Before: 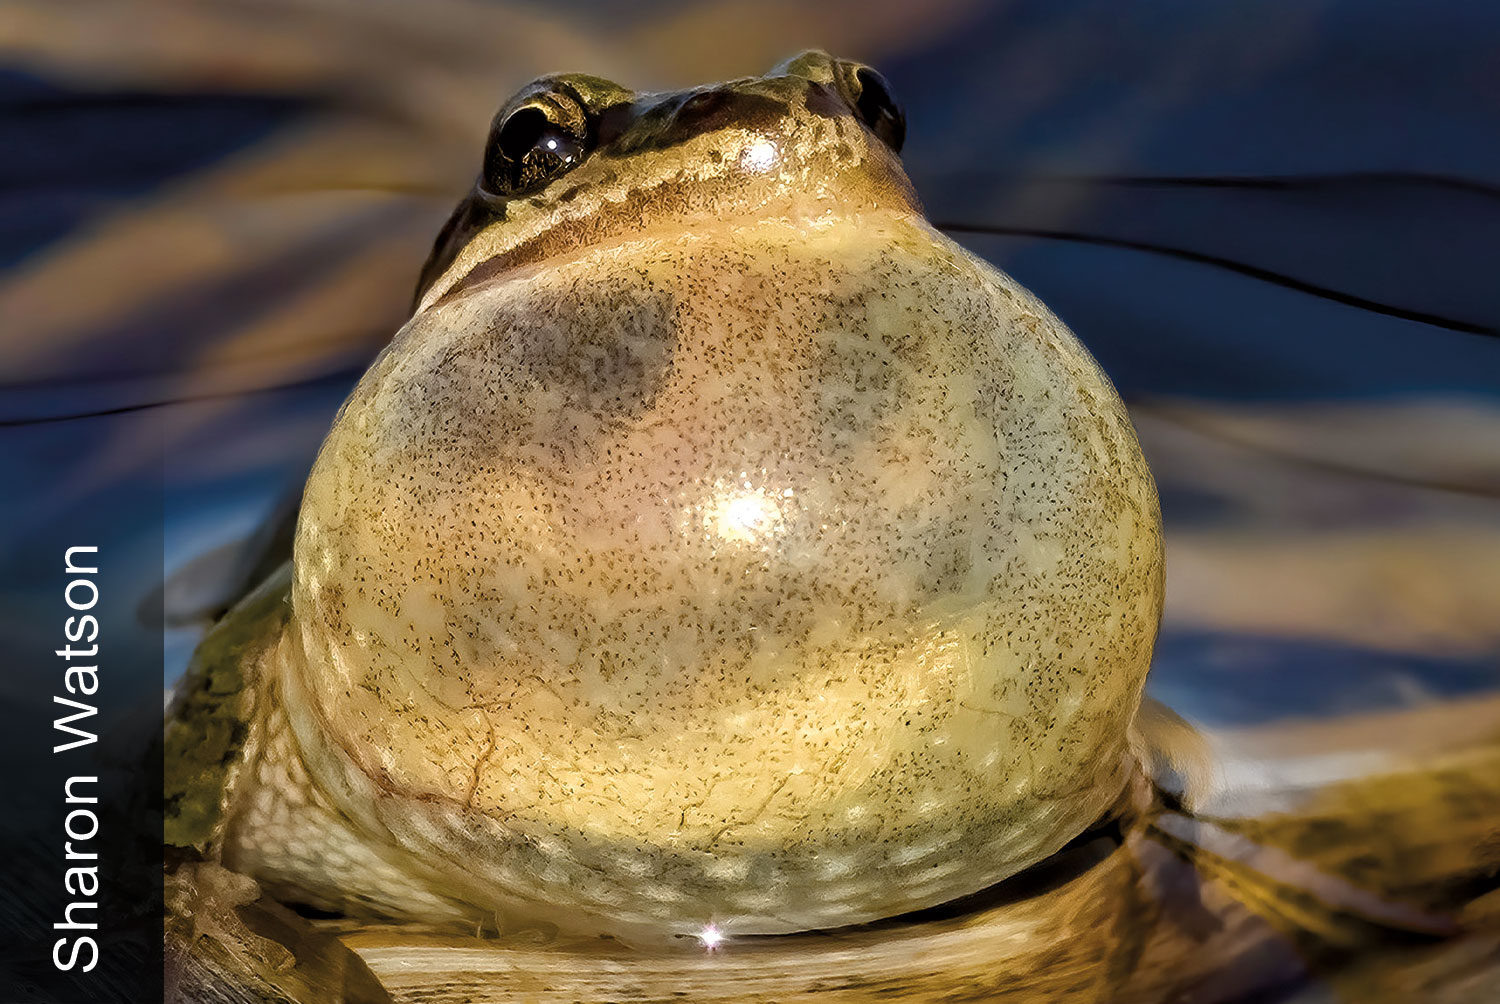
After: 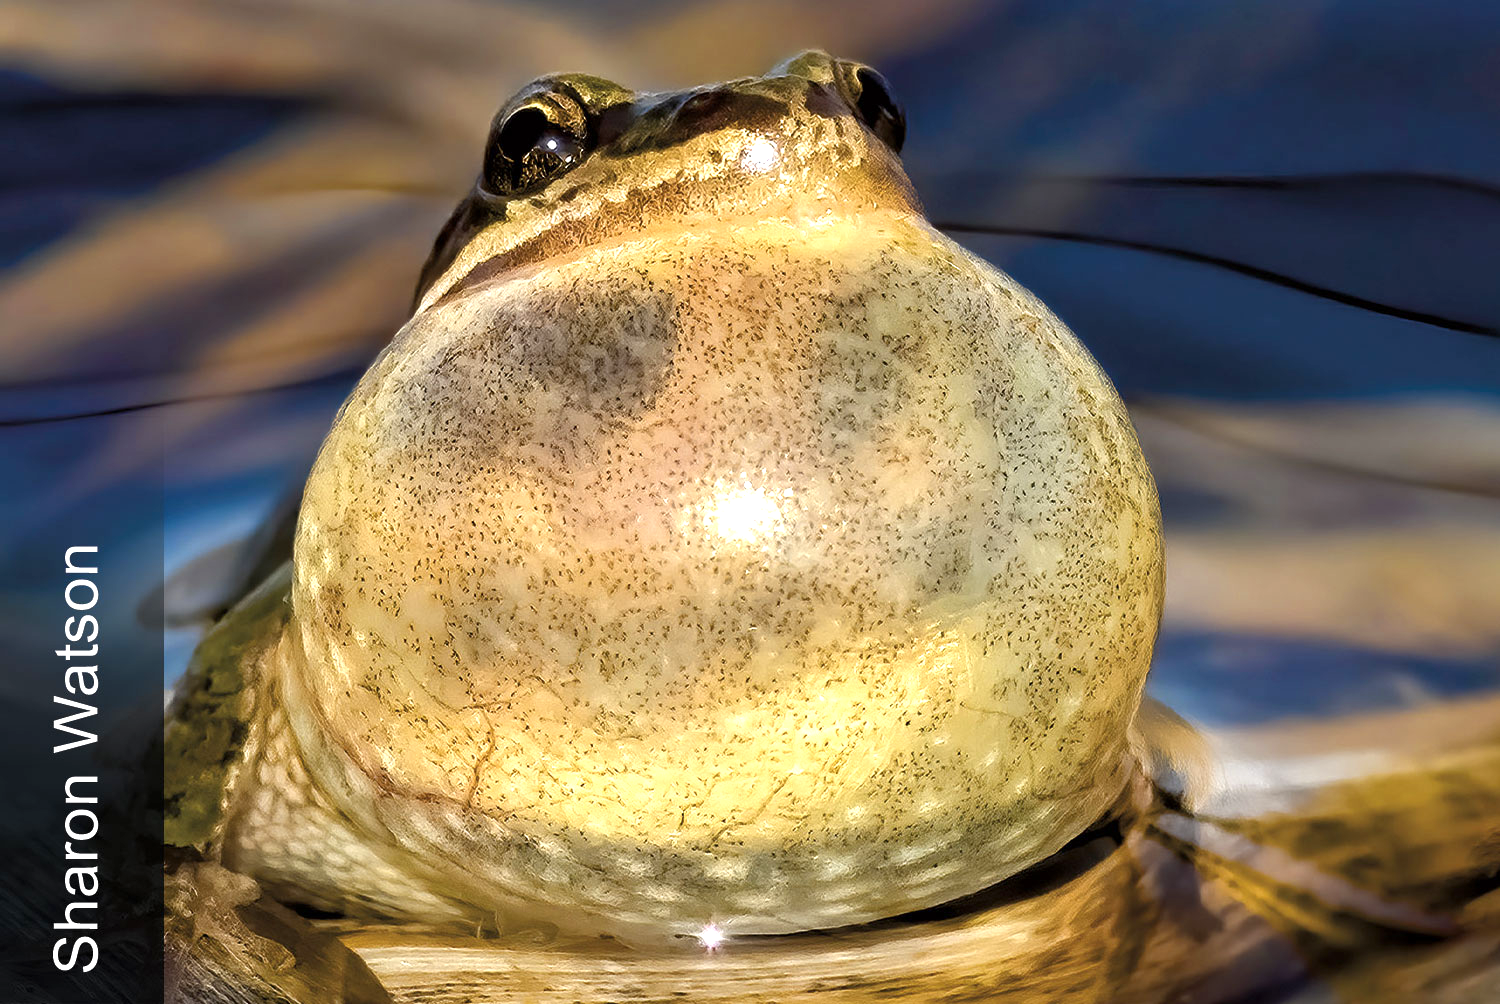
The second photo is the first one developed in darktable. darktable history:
exposure: exposure 0.639 EV, compensate highlight preservation false
color zones: curves: ch0 [(0.068, 0.464) (0.25, 0.5) (0.48, 0.508) (0.75, 0.536) (0.886, 0.476) (0.967, 0.456)]; ch1 [(0.066, 0.456) (0.25, 0.5) (0.616, 0.508) (0.746, 0.56) (0.934, 0.444)]
